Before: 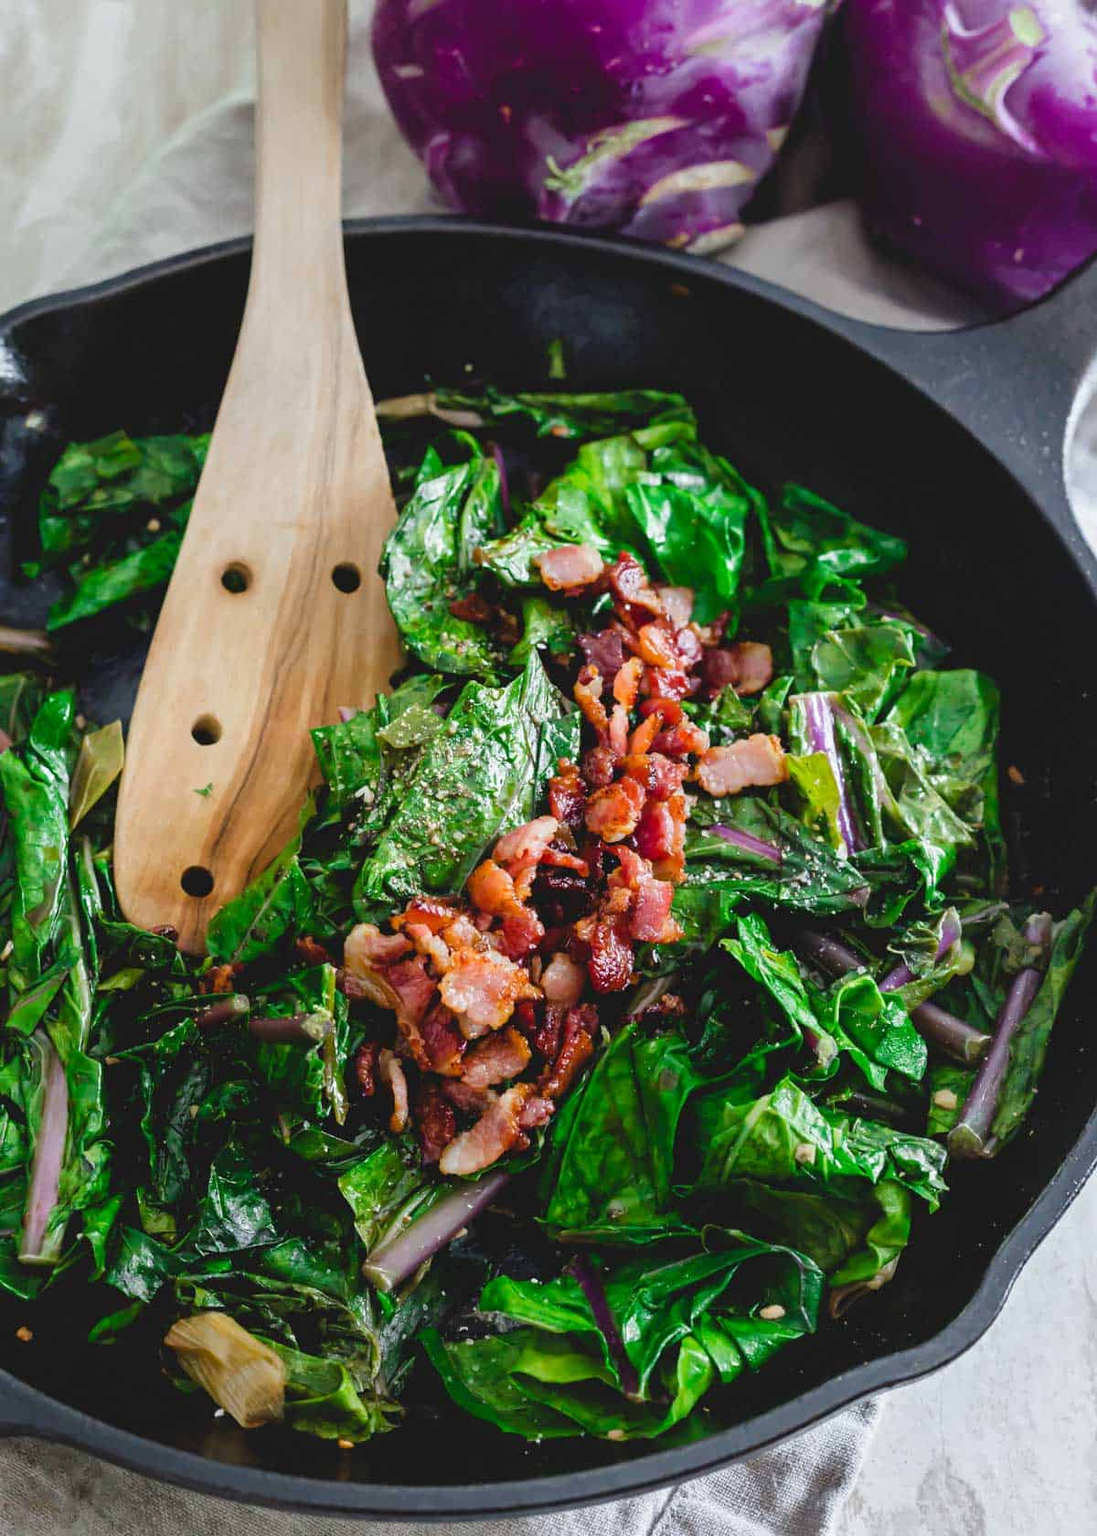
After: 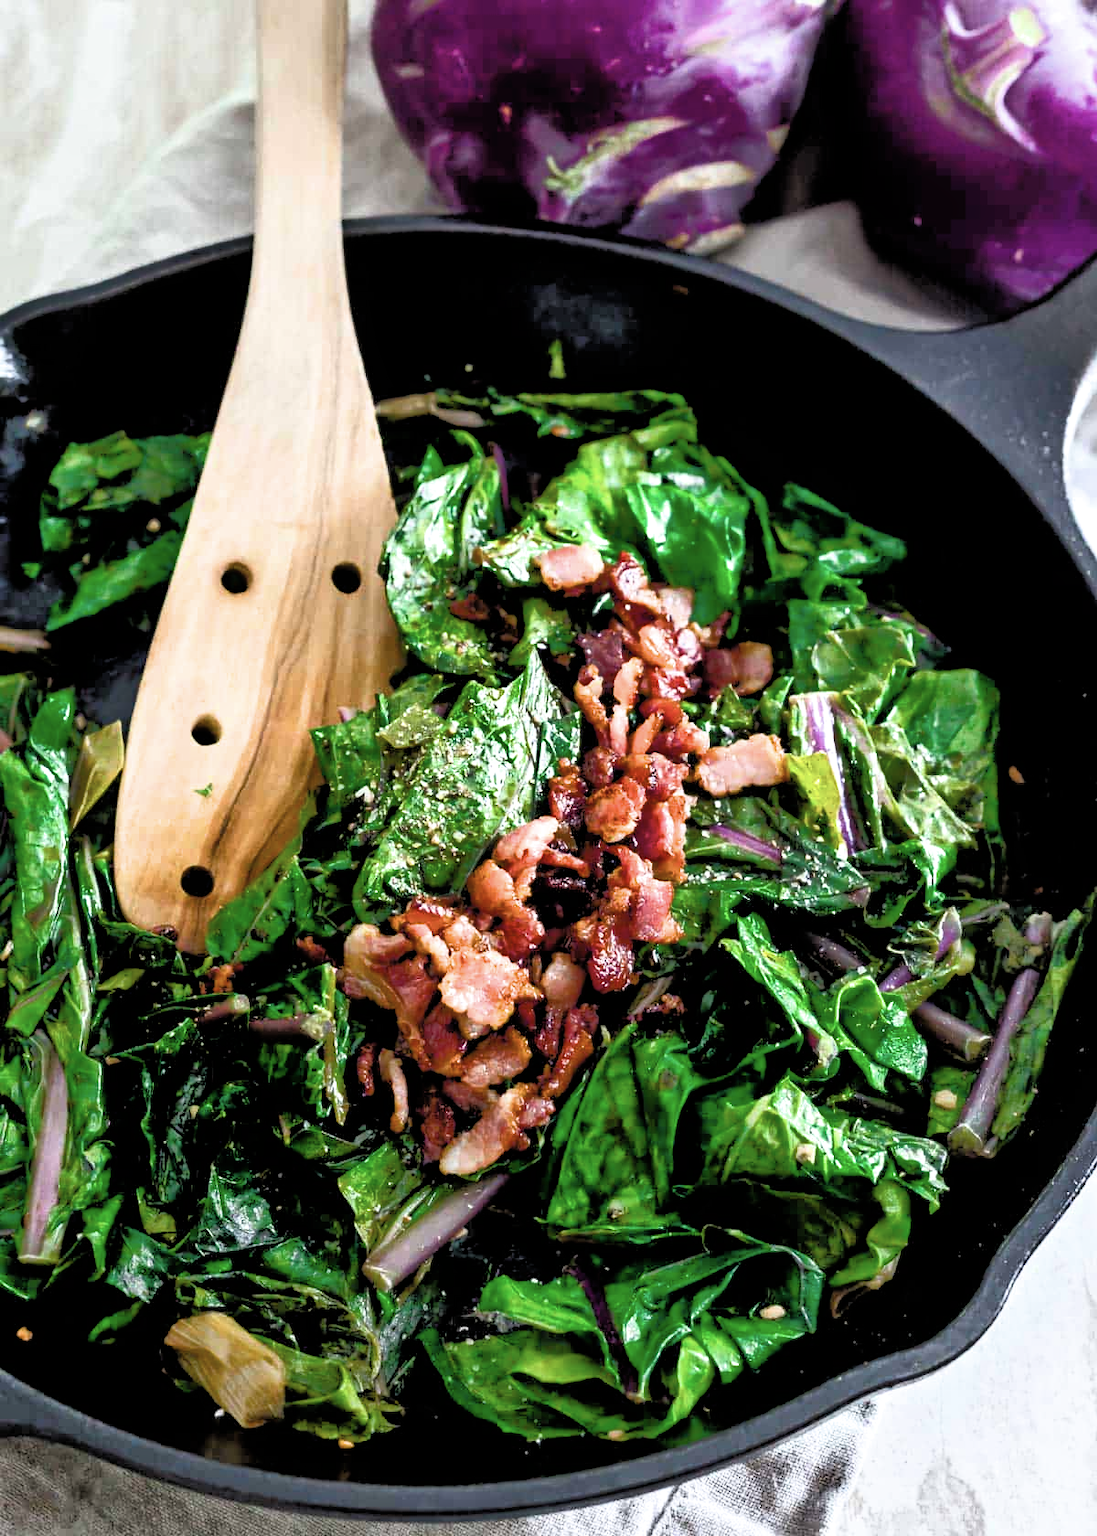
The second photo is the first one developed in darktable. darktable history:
color balance rgb: perceptual saturation grading › global saturation 20%, global vibrance 20%
filmic rgb: black relative exposure -3.63 EV, white relative exposure 2.16 EV, hardness 3.62
tone equalizer: -8 EV -0.528 EV, -7 EV -0.319 EV, -6 EV -0.083 EV, -5 EV 0.413 EV, -4 EV 0.985 EV, -3 EV 0.791 EV, -2 EV -0.01 EV, -1 EV 0.14 EV, +0 EV -0.012 EV, smoothing 1
contrast brightness saturation: saturation -0.17
